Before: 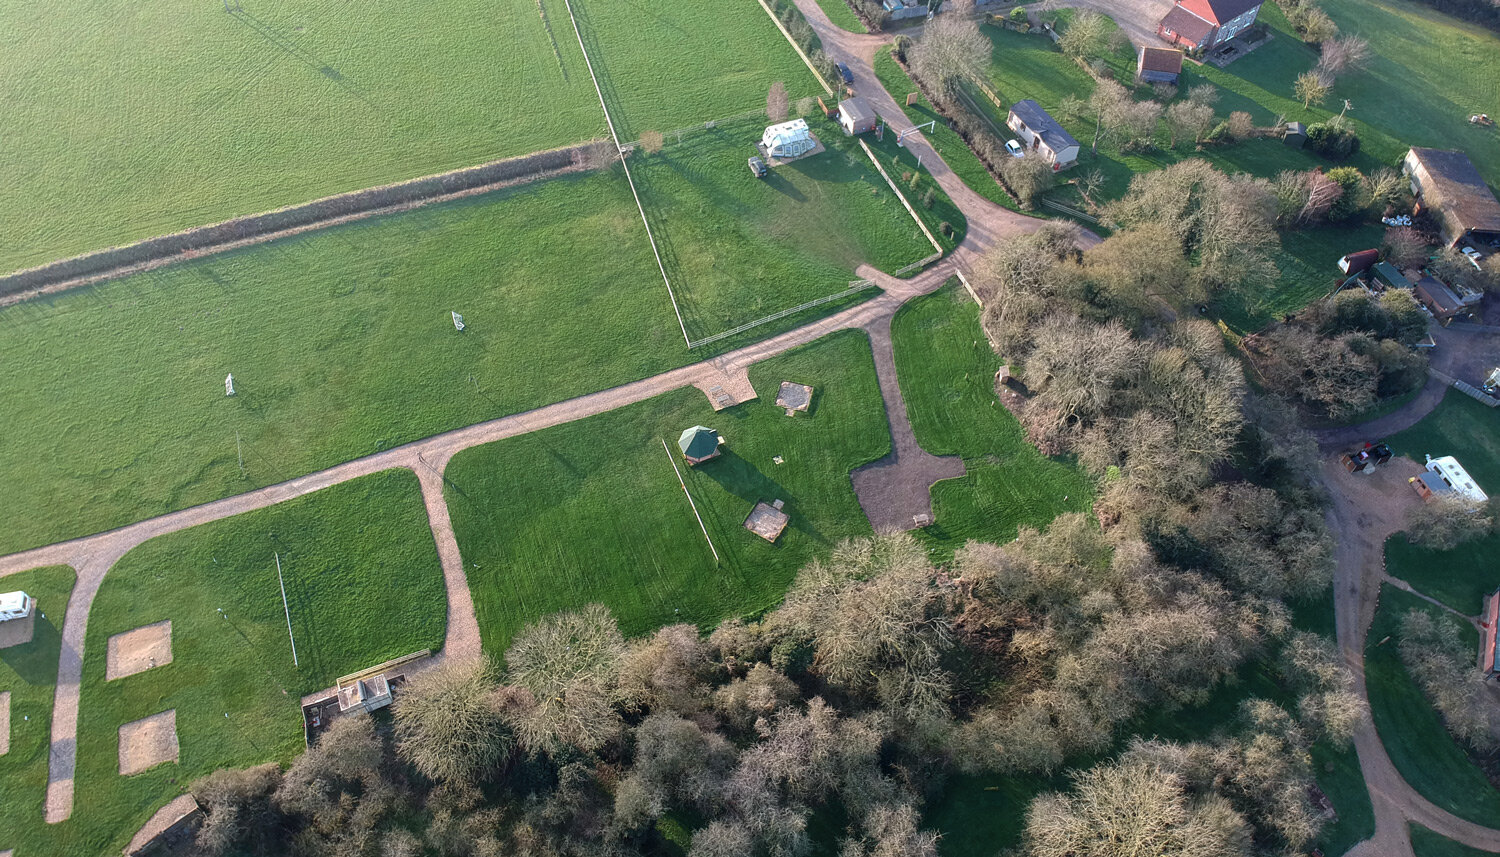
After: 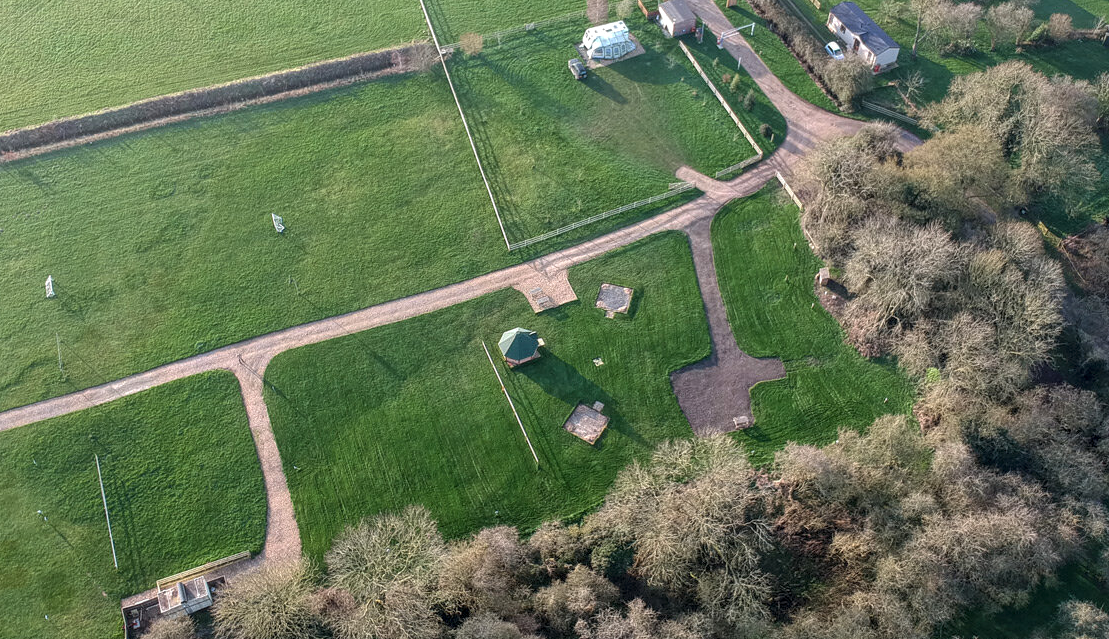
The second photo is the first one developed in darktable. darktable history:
local contrast: on, module defaults
crop and rotate: left 12.003%, top 11.488%, right 14.044%, bottom 13.837%
